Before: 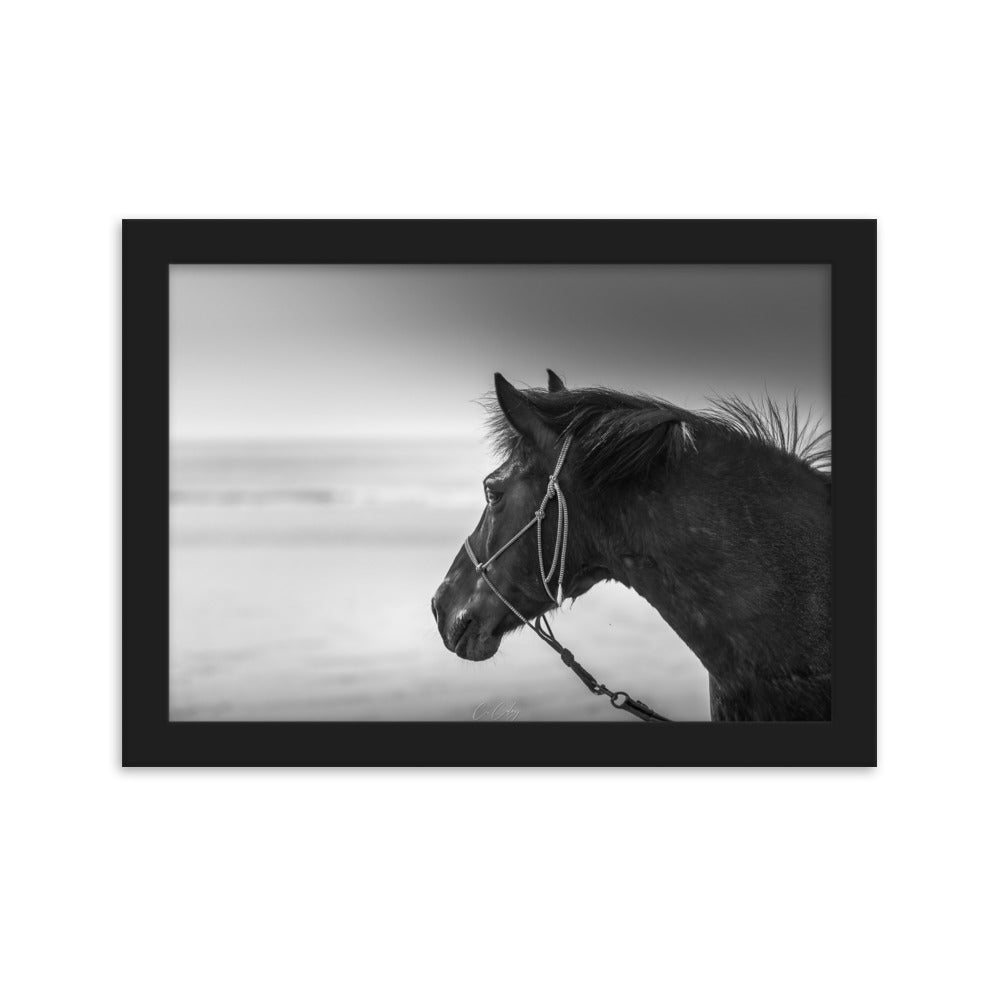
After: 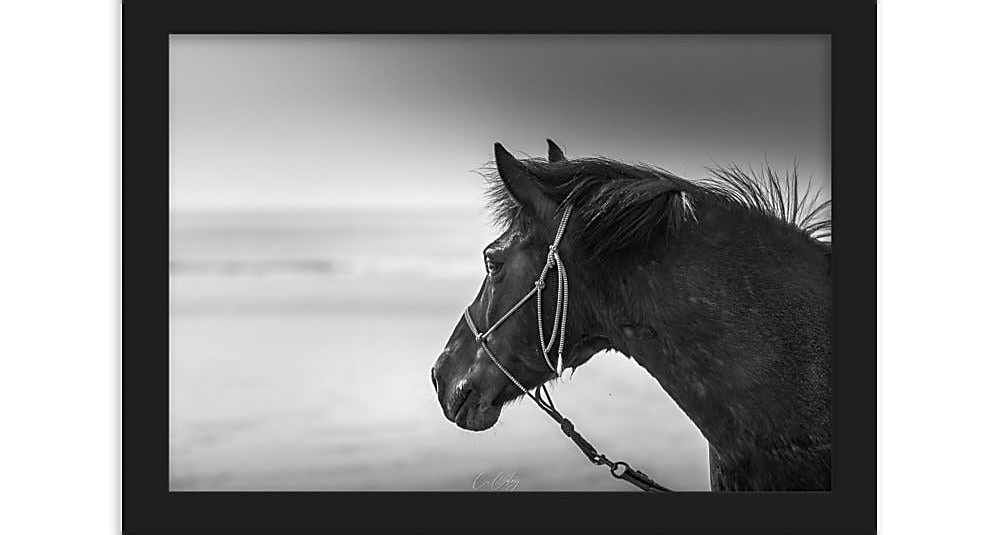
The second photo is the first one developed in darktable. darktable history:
crop and rotate: top 23.043%, bottom 23.437%
sharpen: radius 1.4, amount 1.25, threshold 0.7
haze removal: on, module defaults
